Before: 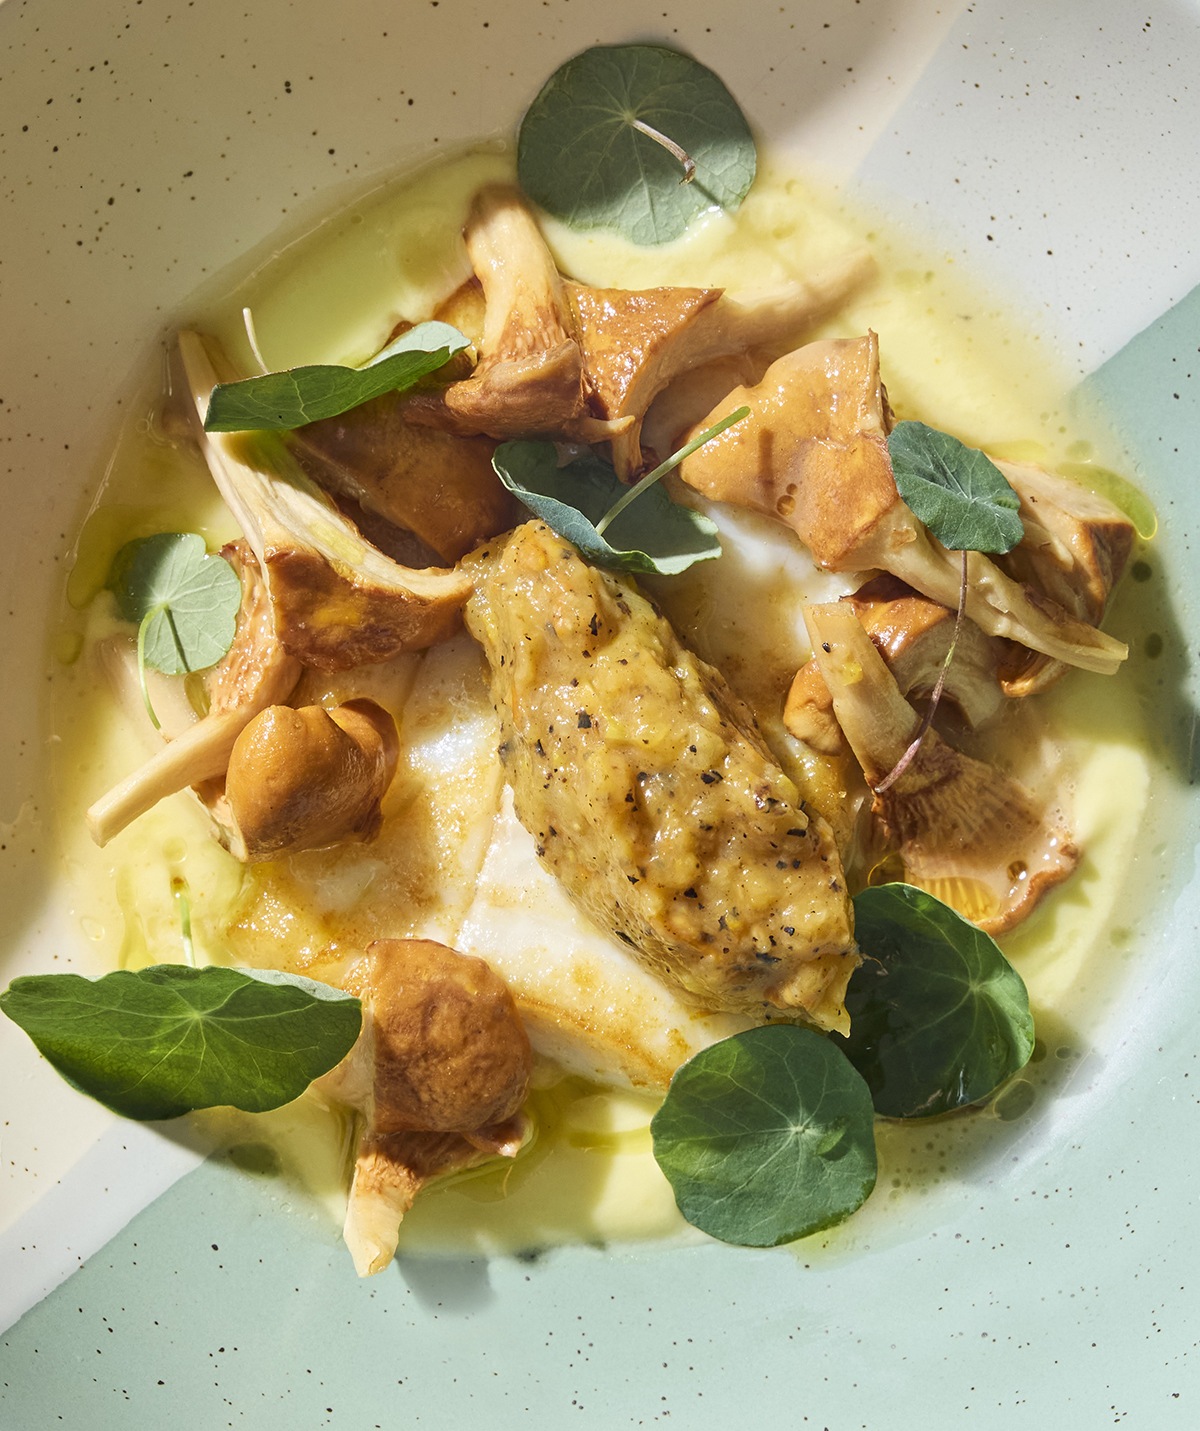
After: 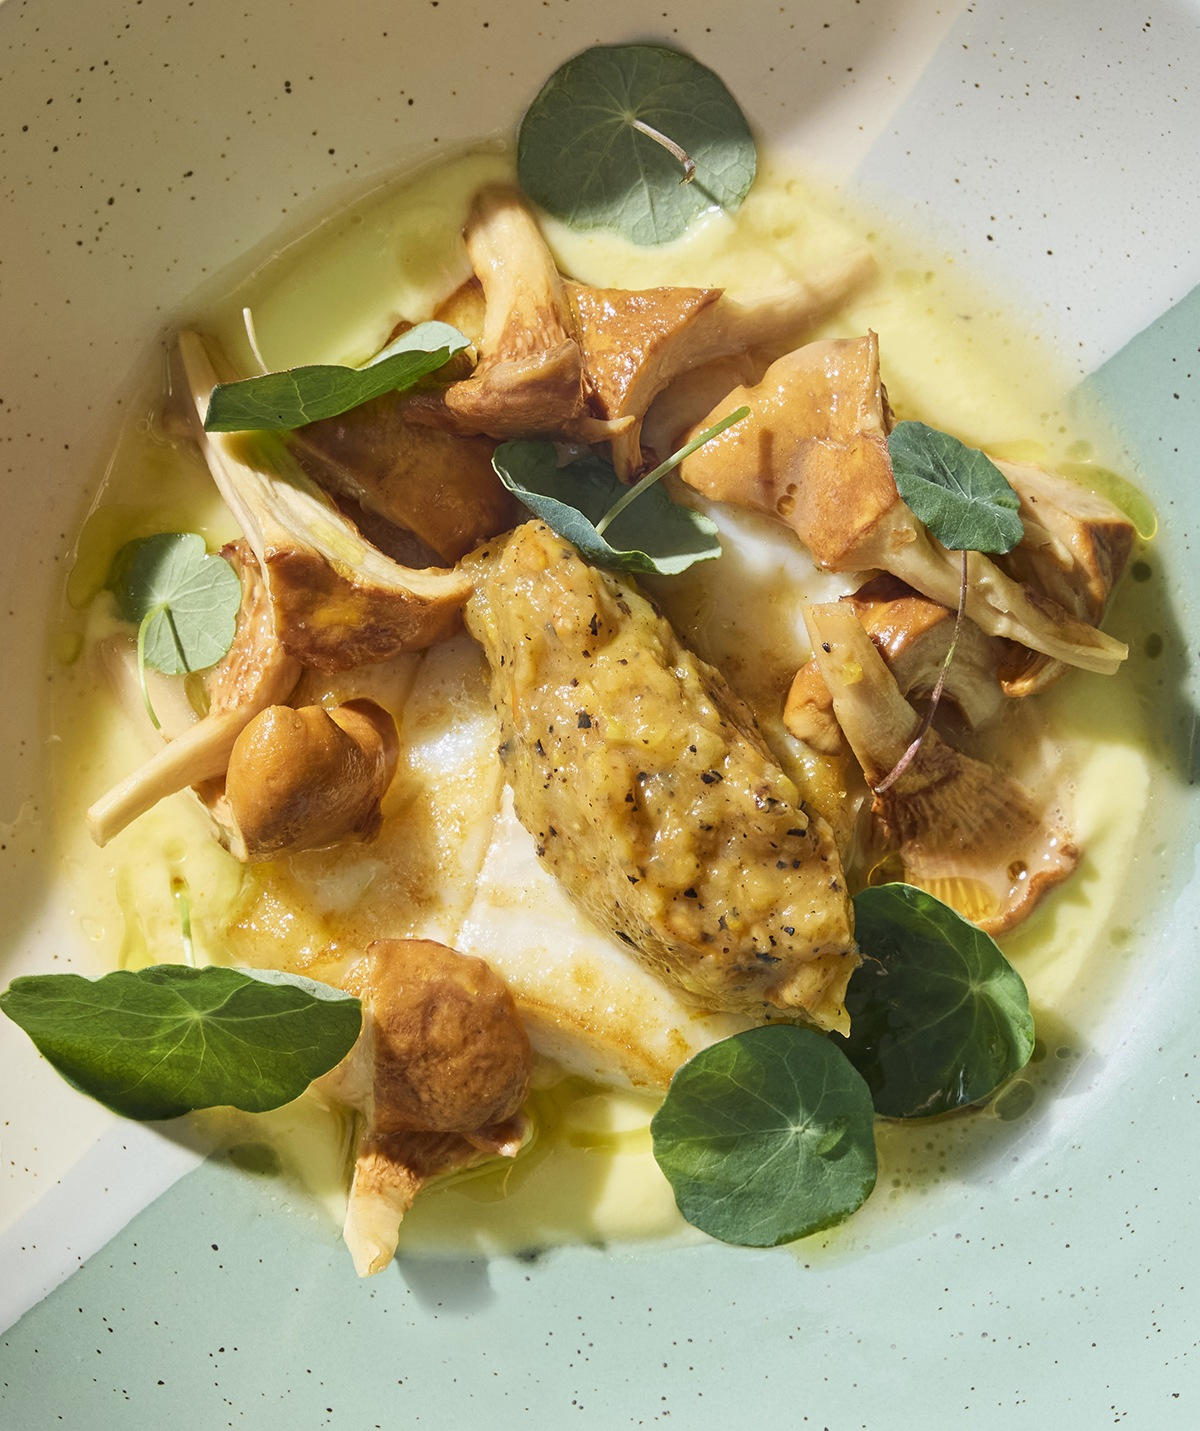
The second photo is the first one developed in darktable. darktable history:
exposure: exposure -0.05 EV, compensate exposure bias true, compensate highlight preservation false
